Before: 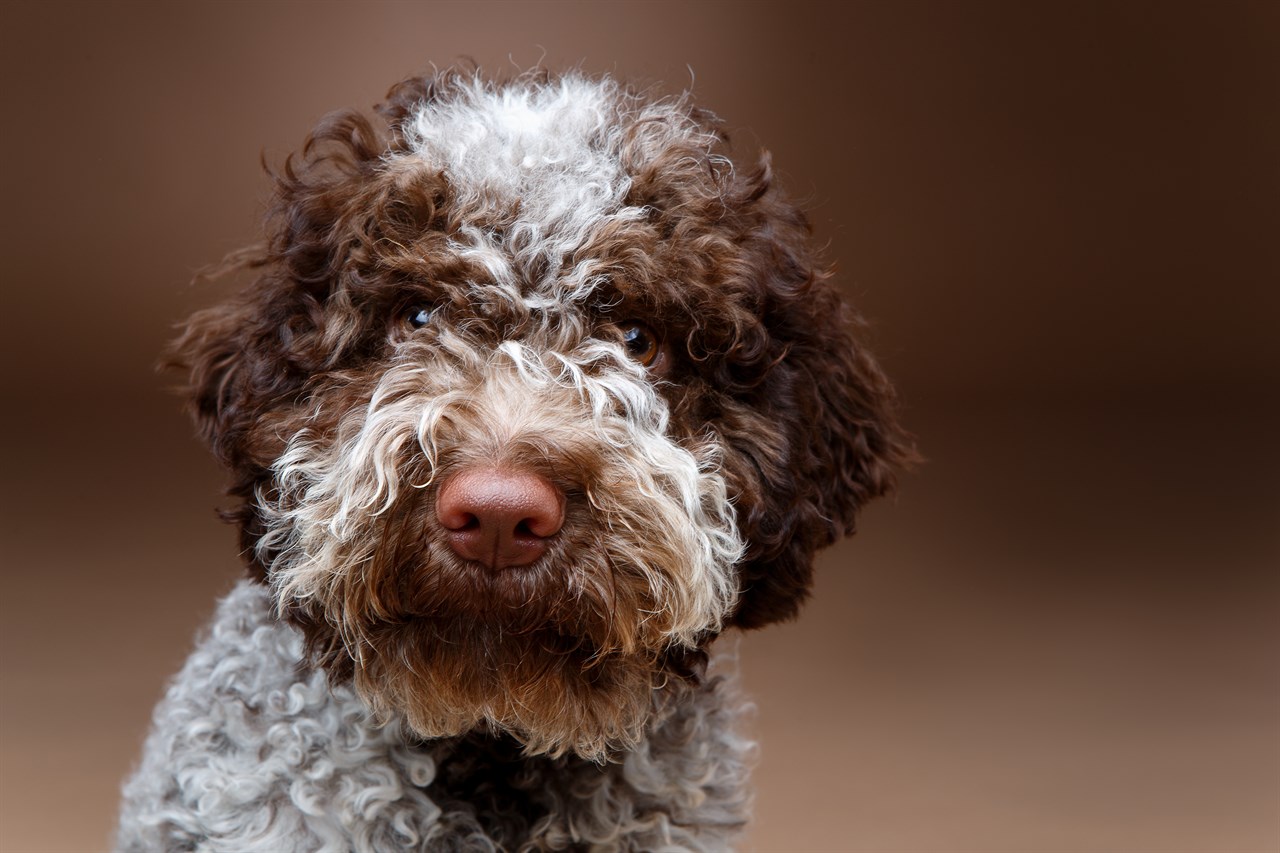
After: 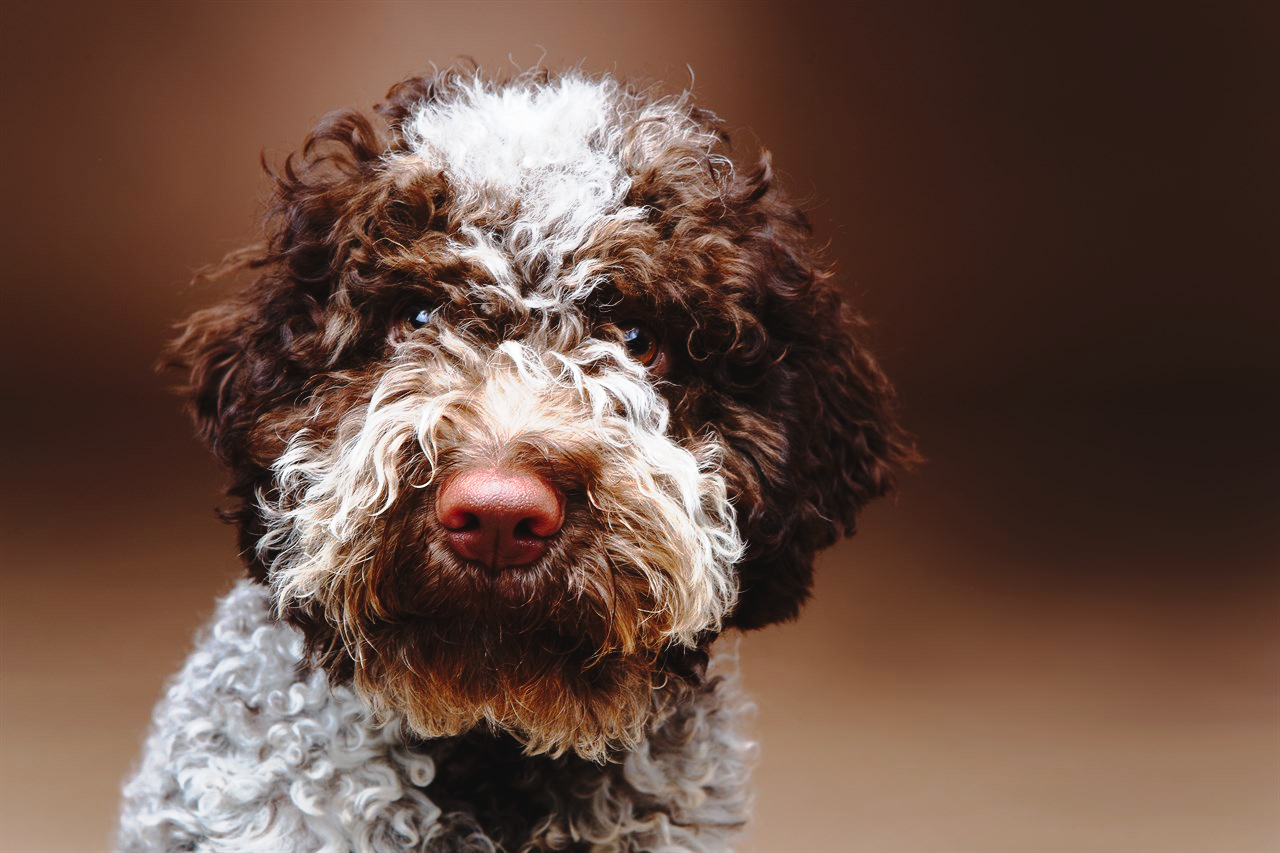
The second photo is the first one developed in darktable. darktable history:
tone curve: curves: ch0 [(0, 0.039) (0.194, 0.159) (0.469, 0.544) (0.693, 0.77) (0.751, 0.871) (1, 1)]; ch1 [(0, 0) (0.508, 0.506) (0.547, 0.563) (0.592, 0.631) (0.715, 0.706) (1, 1)]; ch2 [(0, 0) (0.243, 0.175) (0.362, 0.301) (0.492, 0.515) (0.544, 0.557) (0.595, 0.612) (0.631, 0.641) (1, 1)], preserve colors none
